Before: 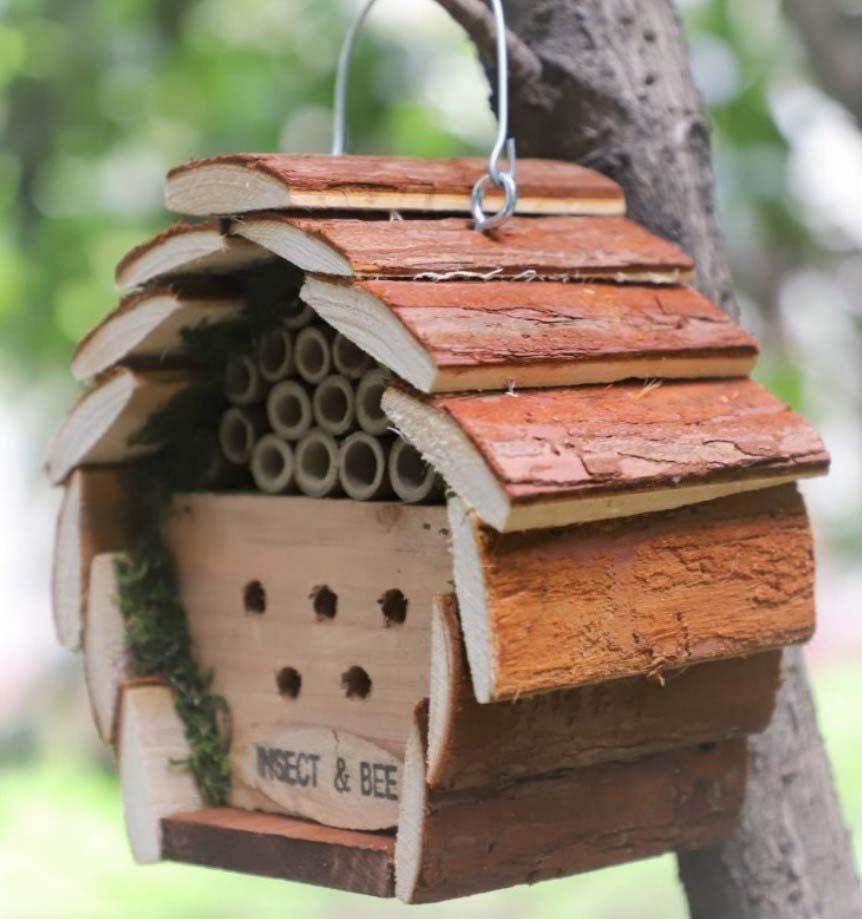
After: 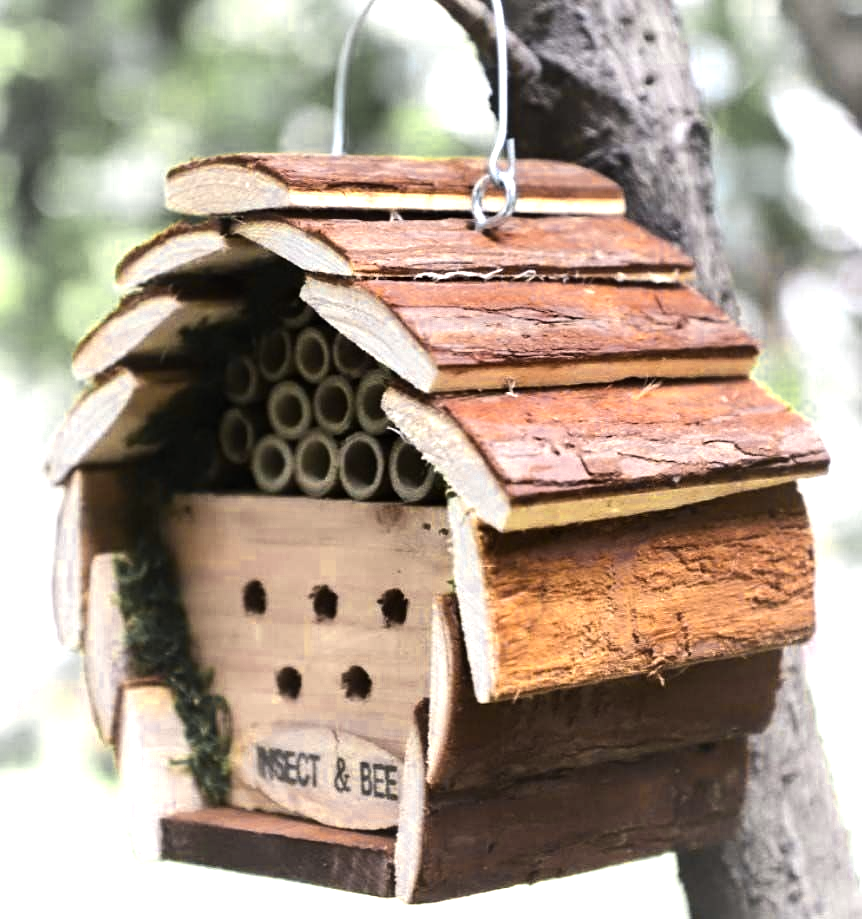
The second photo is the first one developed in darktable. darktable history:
sharpen: radius 1
color zones: curves: ch0 [(0.004, 0.306) (0.107, 0.448) (0.252, 0.656) (0.41, 0.398) (0.595, 0.515) (0.768, 0.628)]; ch1 [(0.07, 0.323) (0.151, 0.452) (0.252, 0.608) (0.346, 0.221) (0.463, 0.189) (0.61, 0.368) (0.735, 0.395) (0.921, 0.412)]; ch2 [(0, 0.476) (0.132, 0.512) (0.243, 0.512) (0.397, 0.48) (0.522, 0.376) (0.634, 0.536) (0.761, 0.46)]
tone equalizer: -8 EV -1.08 EV, -7 EV -1.01 EV, -6 EV -0.867 EV, -5 EV -0.578 EV, -3 EV 0.578 EV, -2 EV 0.867 EV, -1 EV 1.01 EV, +0 EV 1.08 EV, edges refinement/feathering 500, mask exposure compensation -1.57 EV, preserve details no
